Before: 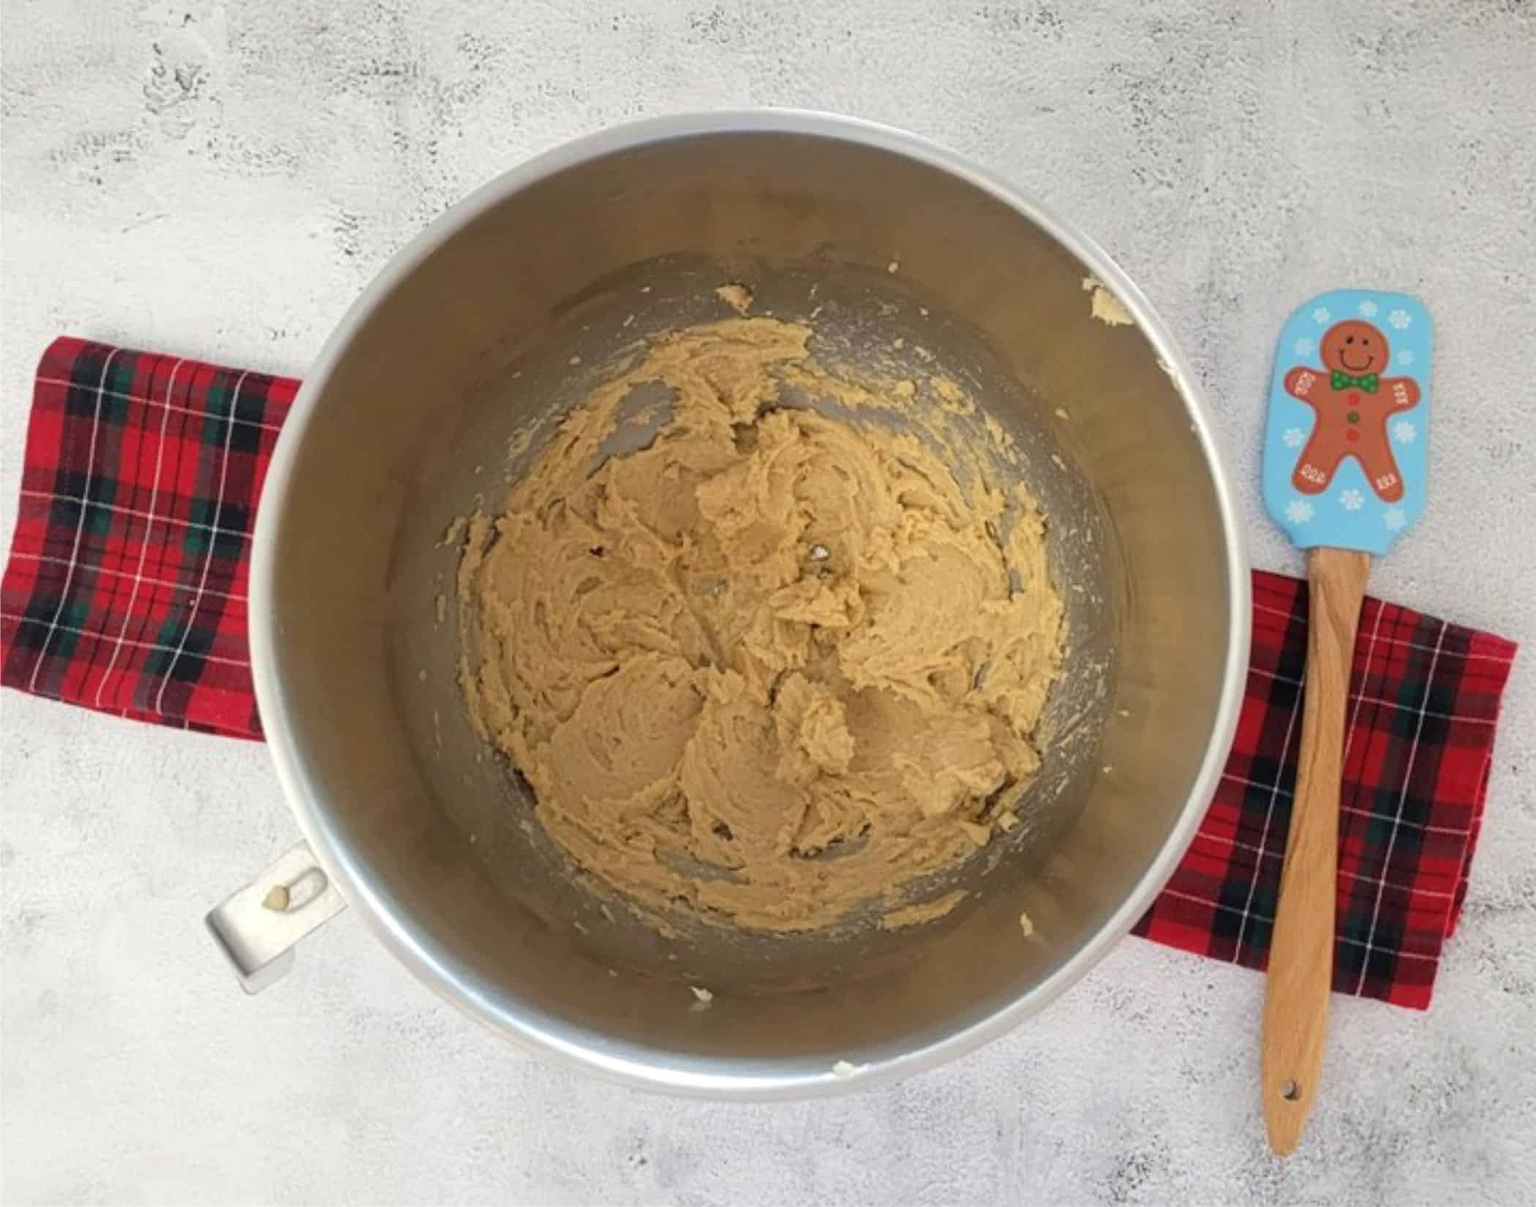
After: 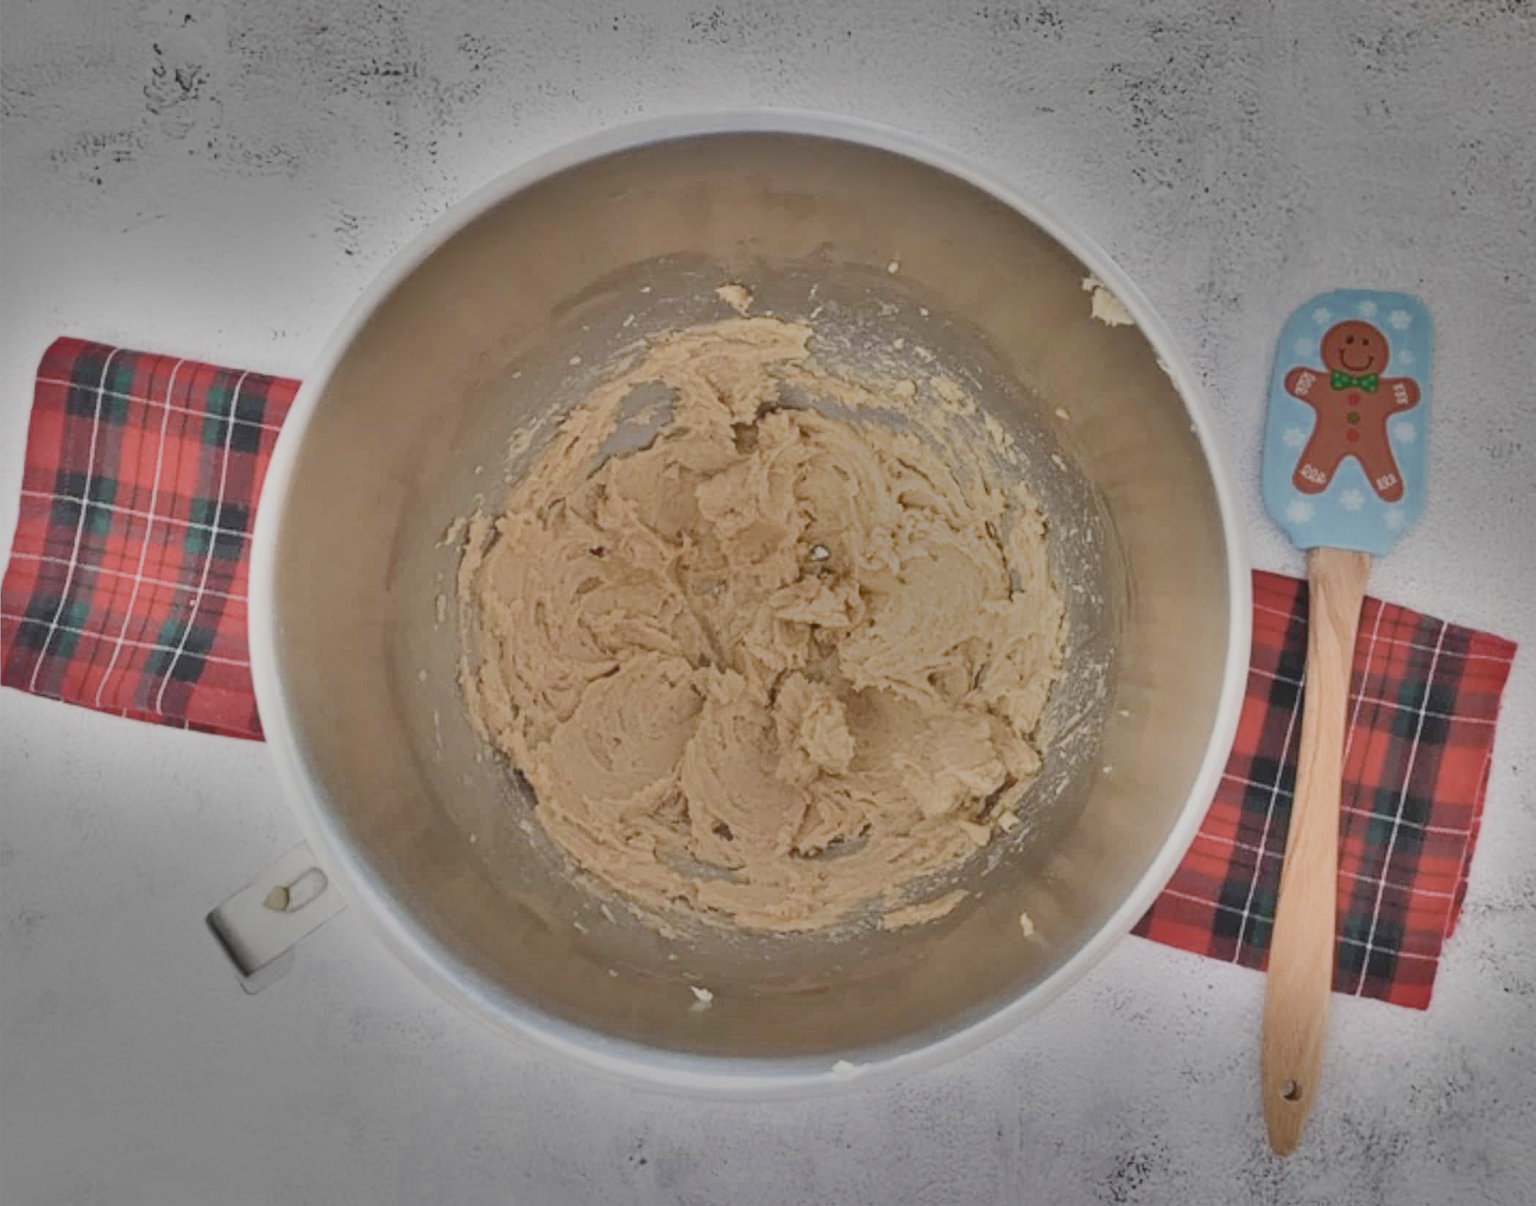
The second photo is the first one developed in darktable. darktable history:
filmic rgb: black relative exposure -7.65 EV, white relative exposure 4.56 EV, hardness 3.61
white balance: red 1.009, blue 1.027
contrast brightness saturation: contrast -0.26, saturation -0.43
exposure: black level correction 0, exposure 1.741 EV, compensate exposure bias true, compensate highlight preservation false
shadows and highlights: shadows 20.91, highlights -82.73, soften with gaussian
